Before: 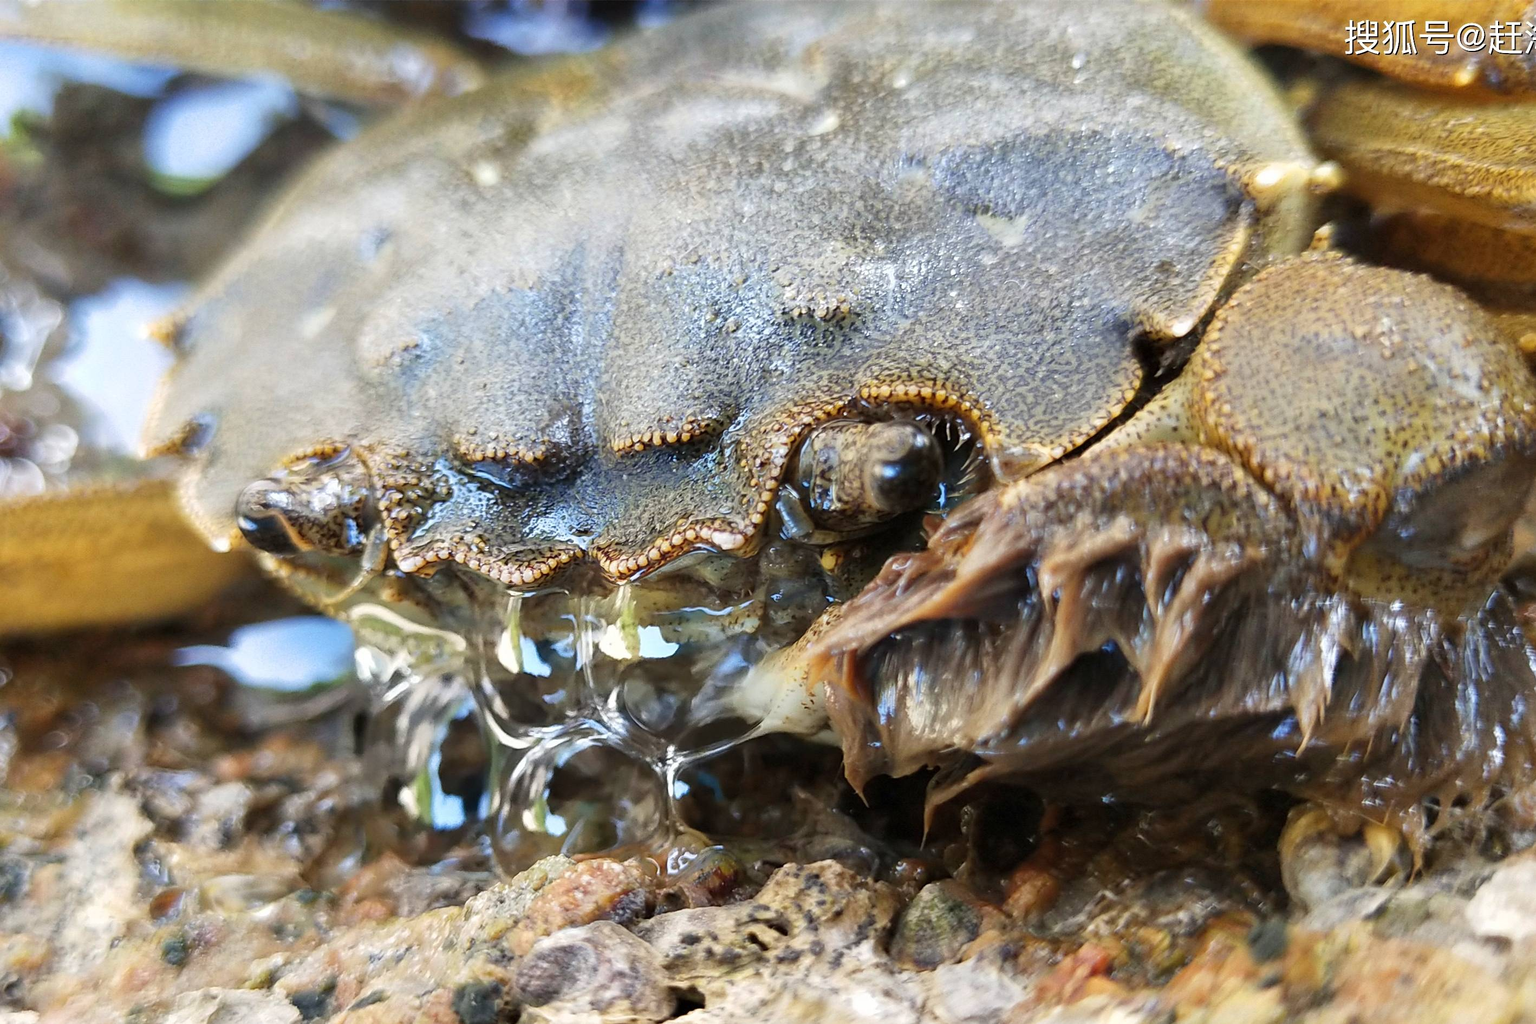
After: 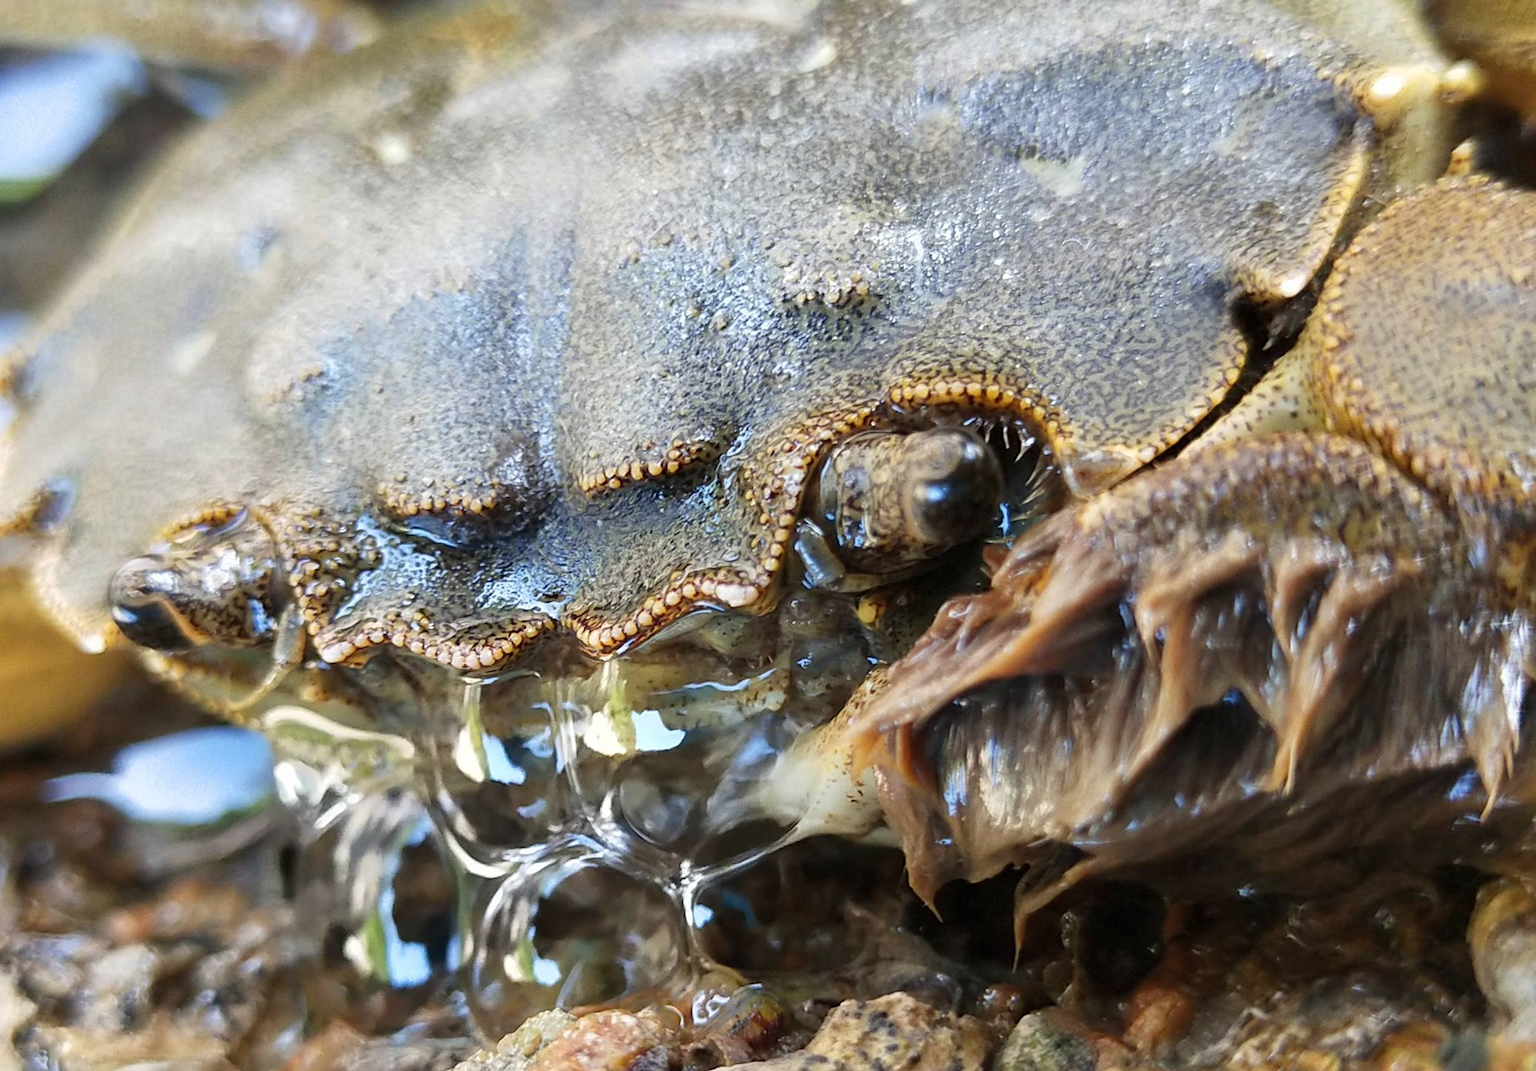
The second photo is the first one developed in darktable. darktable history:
crop and rotate: left 11.831%, top 11.346%, right 13.429%, bottom 13.899%
rotate and perspective: rotation -4.2°, shear 0.006, automatic cropping off
